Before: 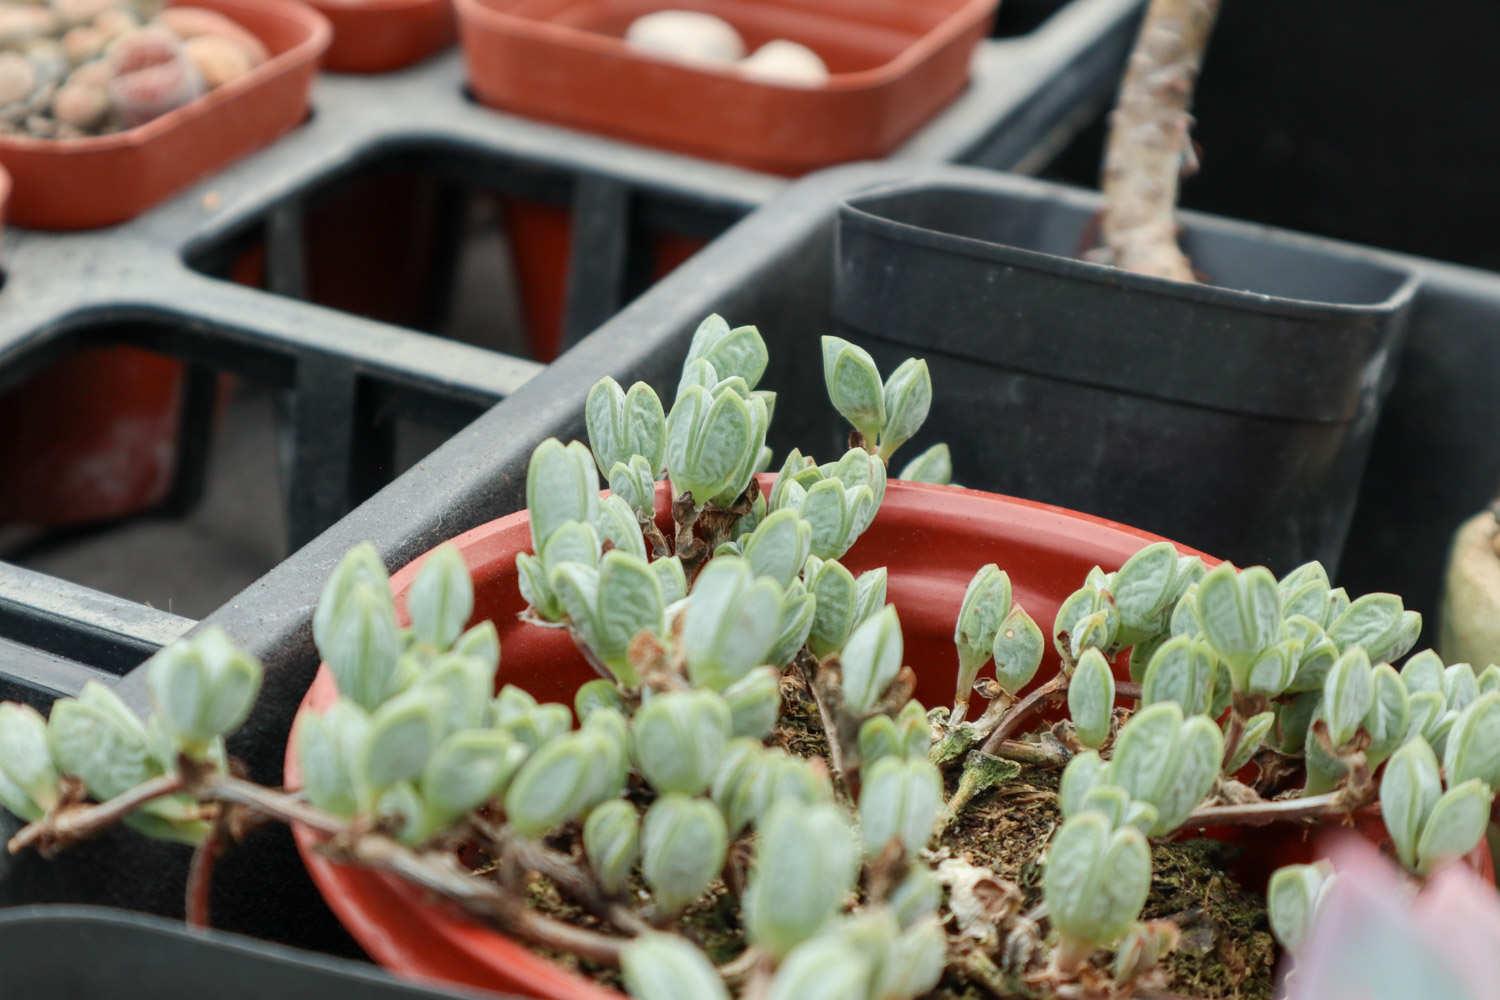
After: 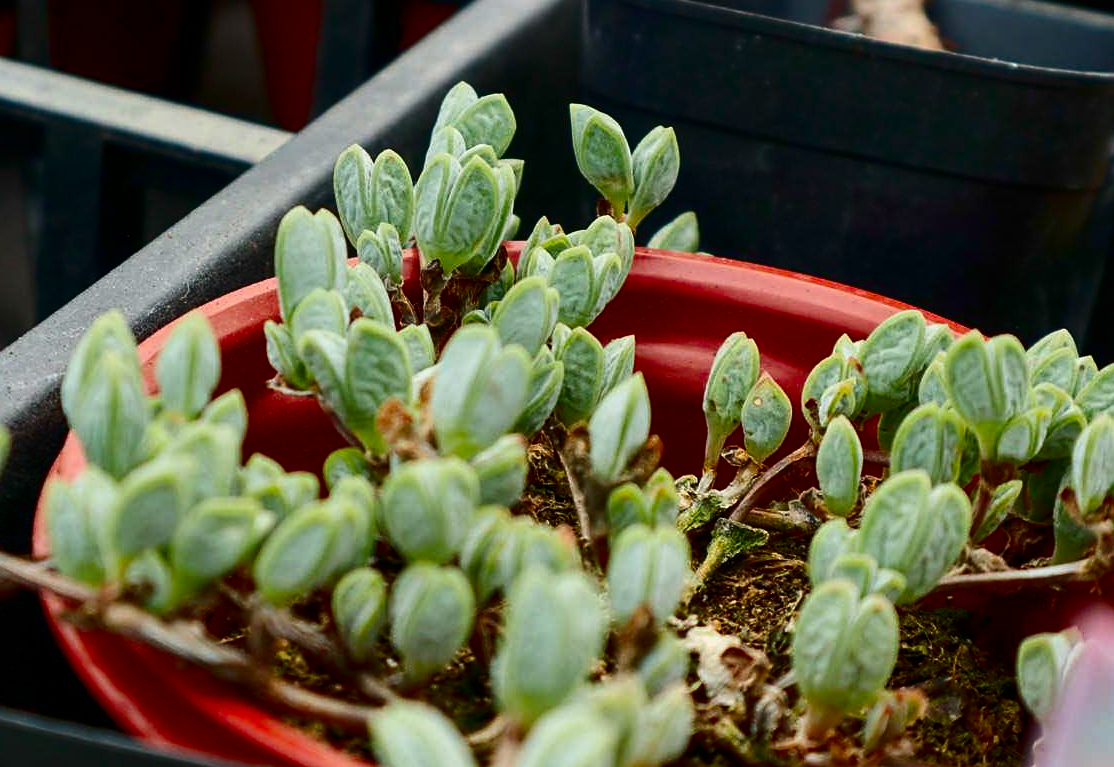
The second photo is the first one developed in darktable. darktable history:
crop: left 16.857%, top 23.219%, right 8.81%
exposure: exposure -0.067 EV, compensate exposure bias true, compensate highlight preservation false
sharpen: radius 1.88, amount 0.391, threshold 1.289
contrast brightness saturation: contrast 0.193, brightness -0.233, saturation 0.119
color balance rgb: highlights gain › chroma 0.686%, highlights gain › hue 57.49°, perceptual saturation grading › global saturation 30.64%, global vibrance 20%
